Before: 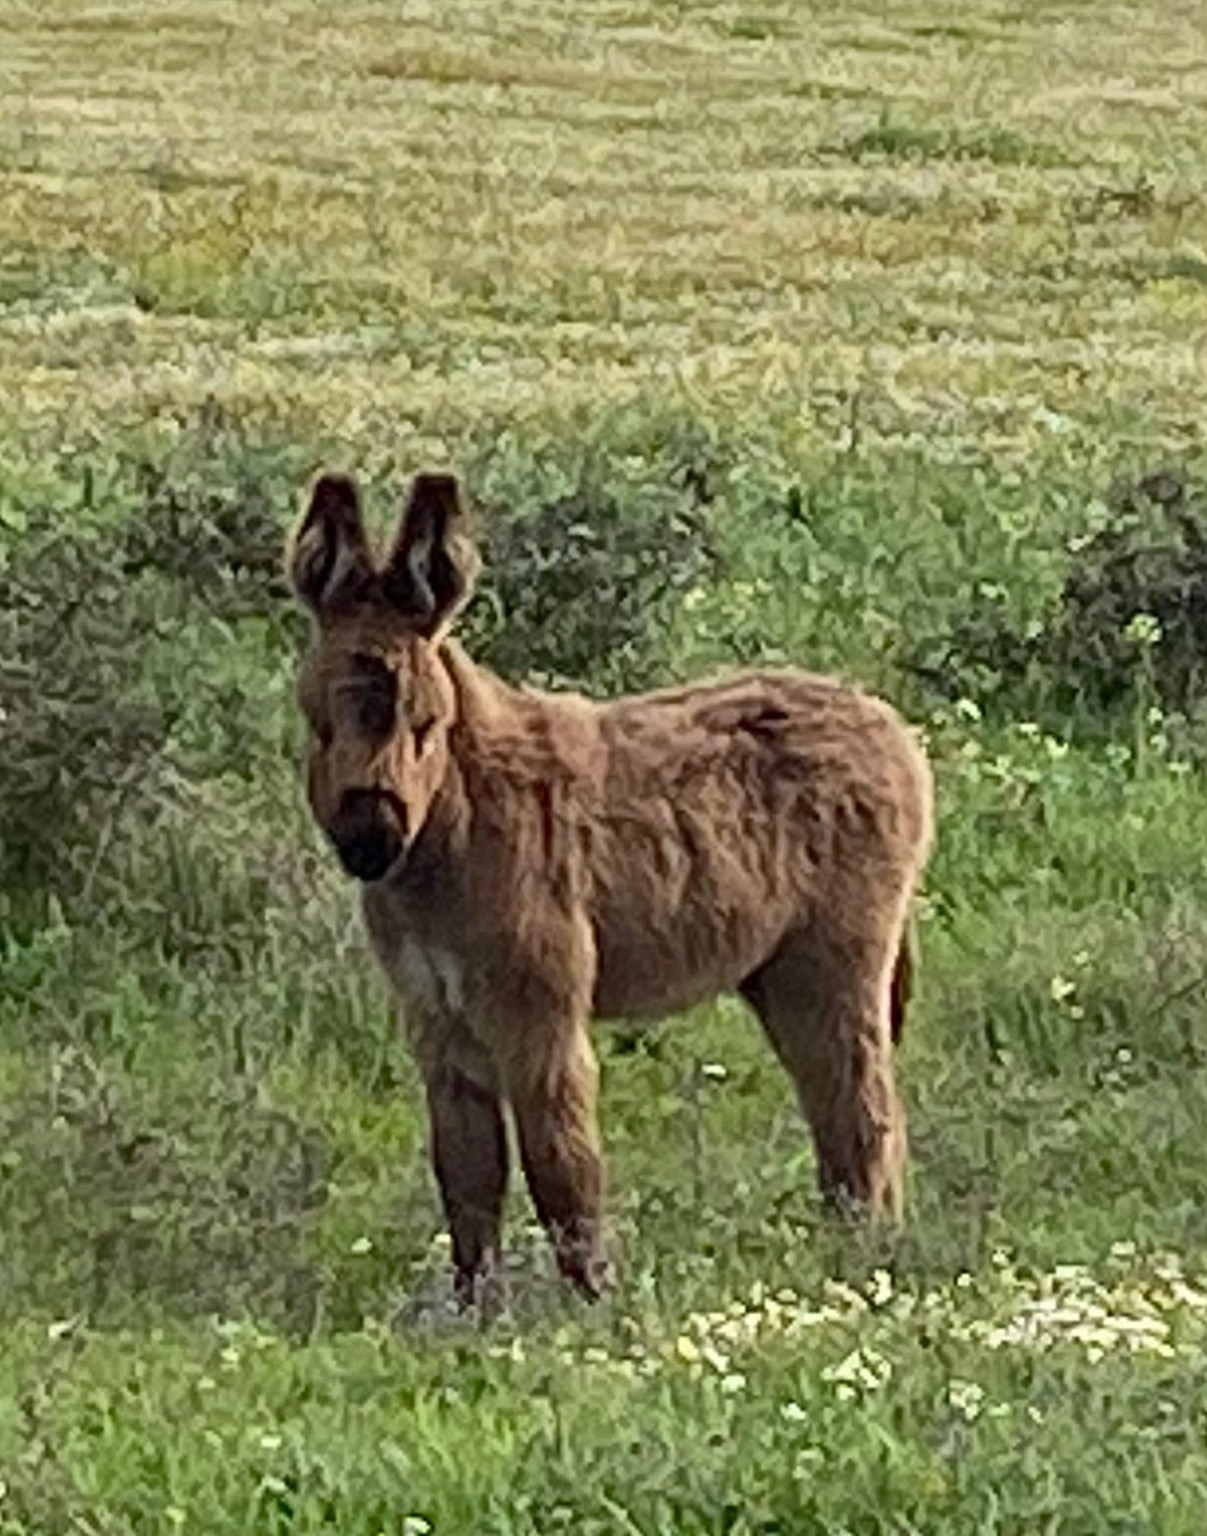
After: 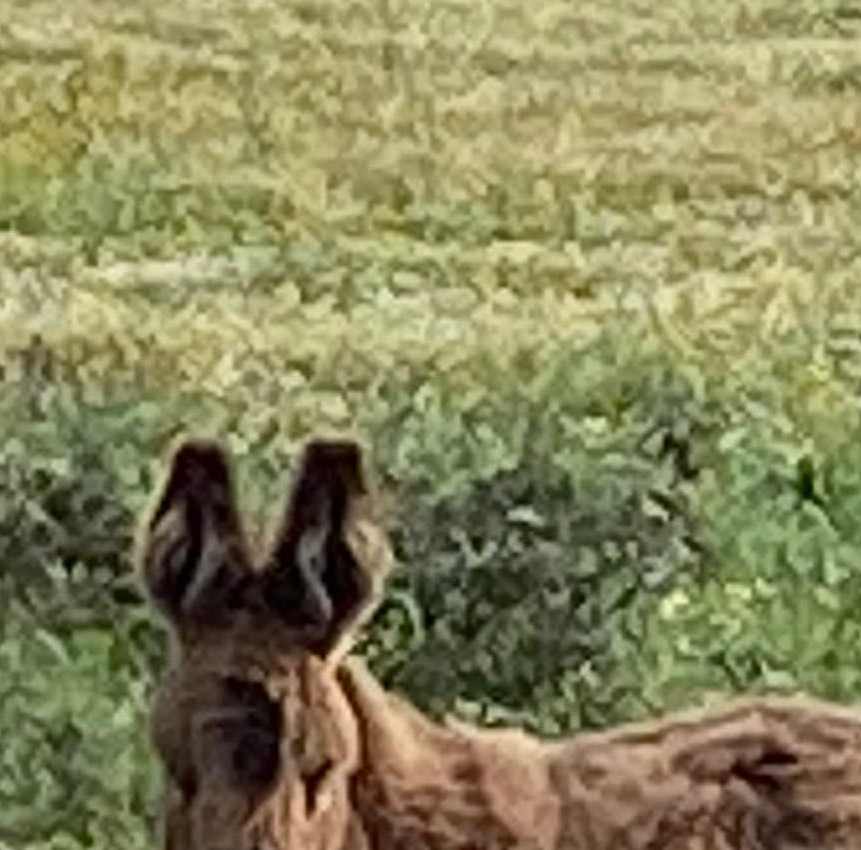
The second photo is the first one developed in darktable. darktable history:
crop: left 15.186%, top 9.119%, right 30.635%, bottom 48.871%
